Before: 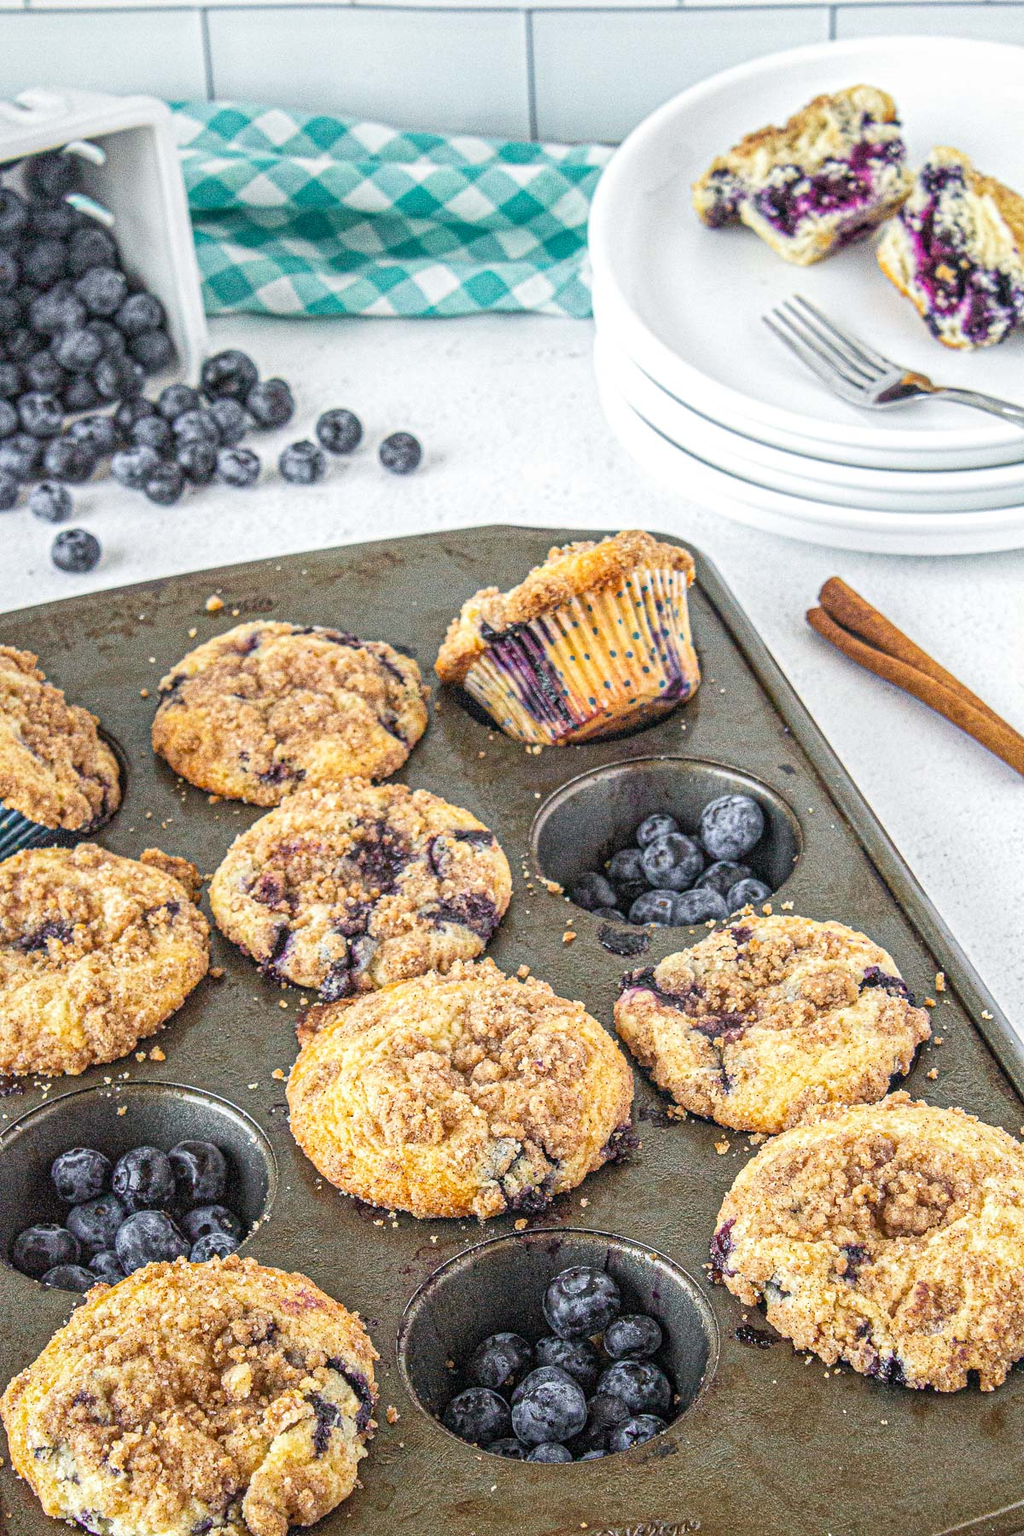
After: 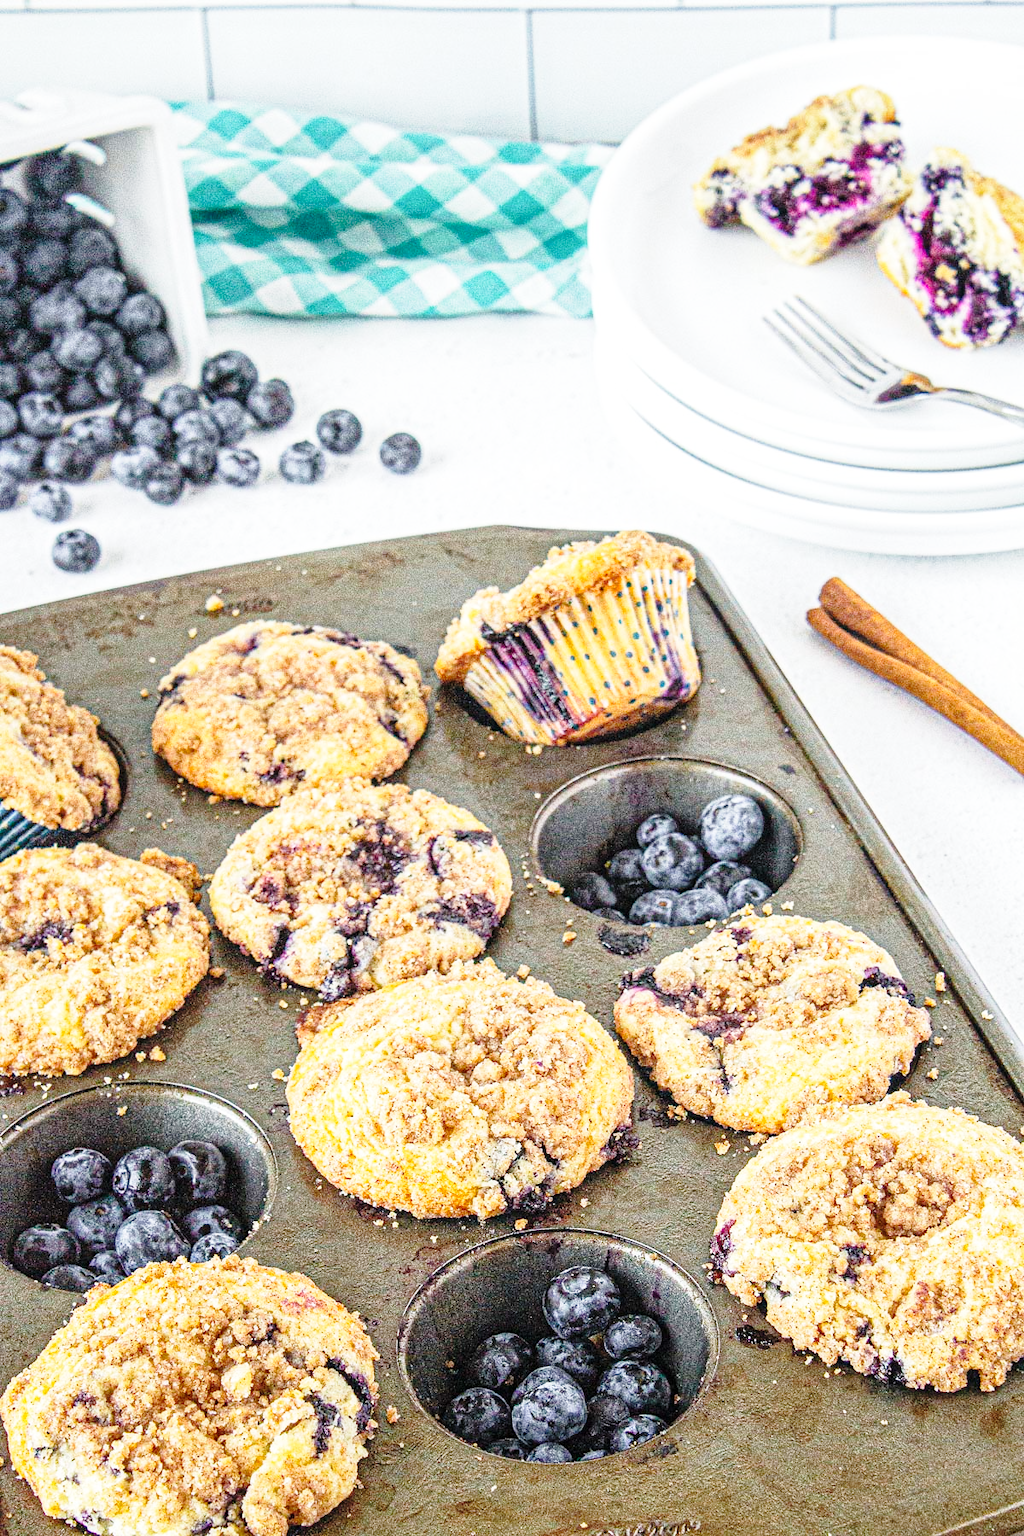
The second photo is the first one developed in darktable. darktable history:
base curve: curves: ch0 [(0, 0) (0.028, 0.03) (0.121, 0.232) (0.46, 0.748) (0.859, 0.968) (1, 1)], preserve colors none
levels: levels [0, 0.499, 1]
